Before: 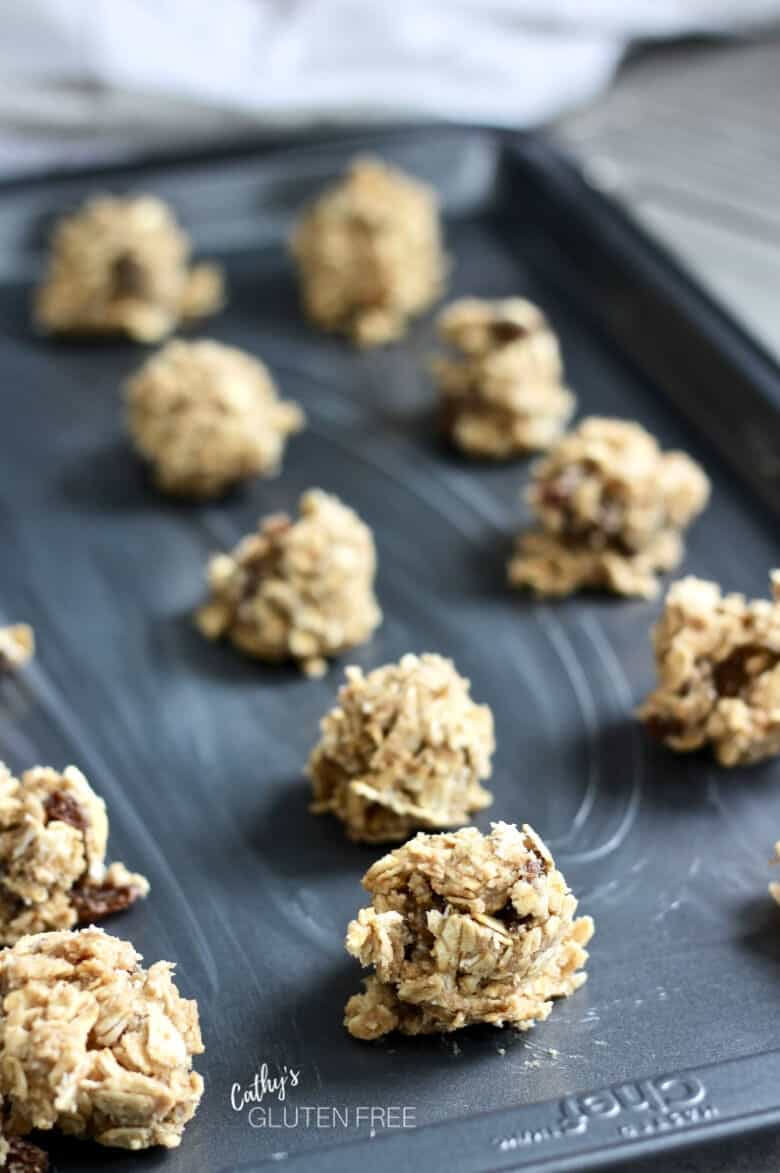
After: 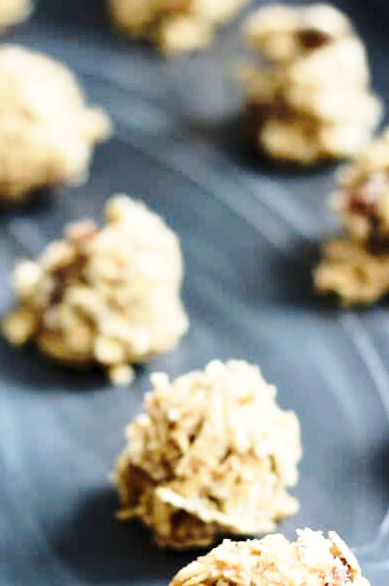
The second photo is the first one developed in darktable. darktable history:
shadows and highlights: shadows -90, highlights 90, soften with gaussian
crop: left 25%, top 25%, right 25%, bottom 25%
base curve: curves: ch0 [(0, 0) (0.028, 0.03) (0.121, 0.232) (0.46, 0.748) (0.859, 0.968) (1, 1)], preserve colors none
